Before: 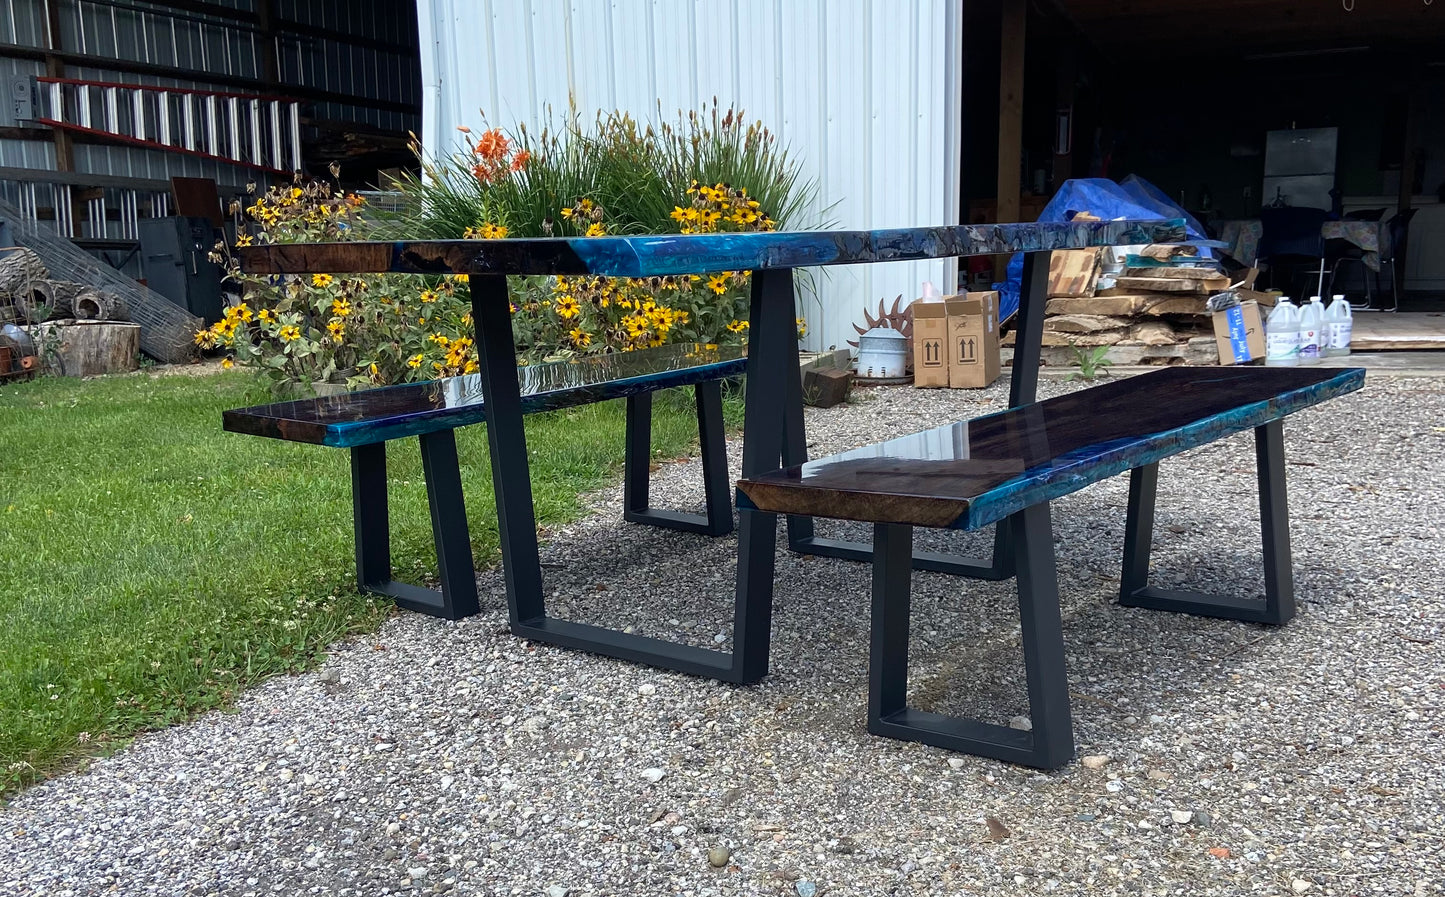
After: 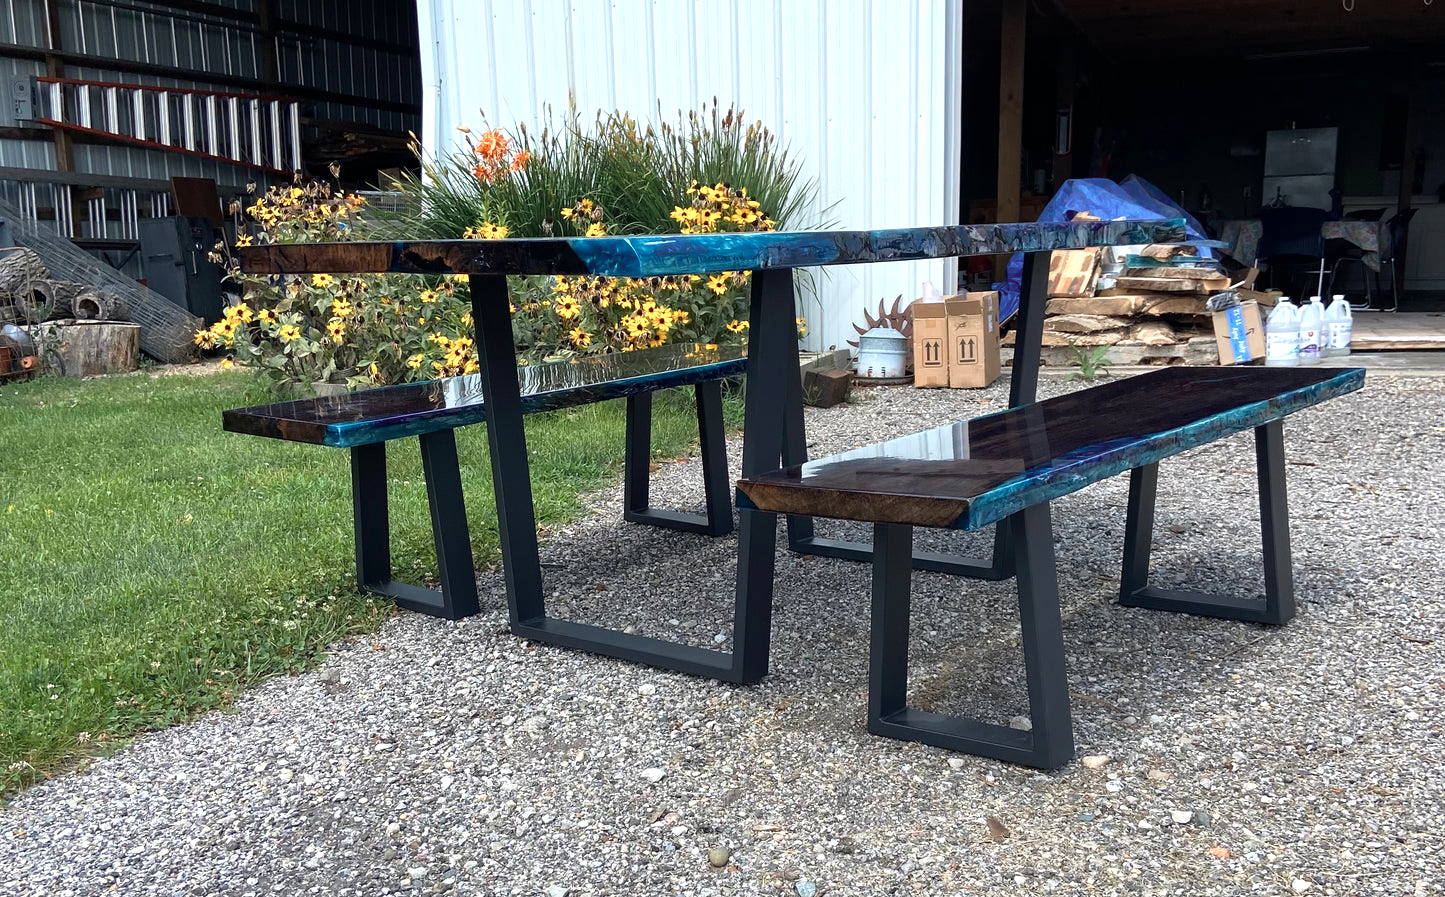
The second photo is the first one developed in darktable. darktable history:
exposure: exposure 0.191 EV, compensate highlight preservation false
color zones: curves: ch0 [(0.018, 0.548) (0.197, 0.654) (0.425, 0.447) (0.605, 0.658) (0.732, 0.579)]; ch1 [(0.105, 0.531) (0.224, 0.531) (0.386, 0.39) (0.618, 0.456) (0.732, 0.456) (0.956, 0.421)]; ch2 [(0.039, 0.583) (0.215, 0.465) (0.399, 0.544) (0.465, 0.548) (0.614, 0.447) (0.724, 0.43) (0.882, 0.623) (0.956, 0.632)]
